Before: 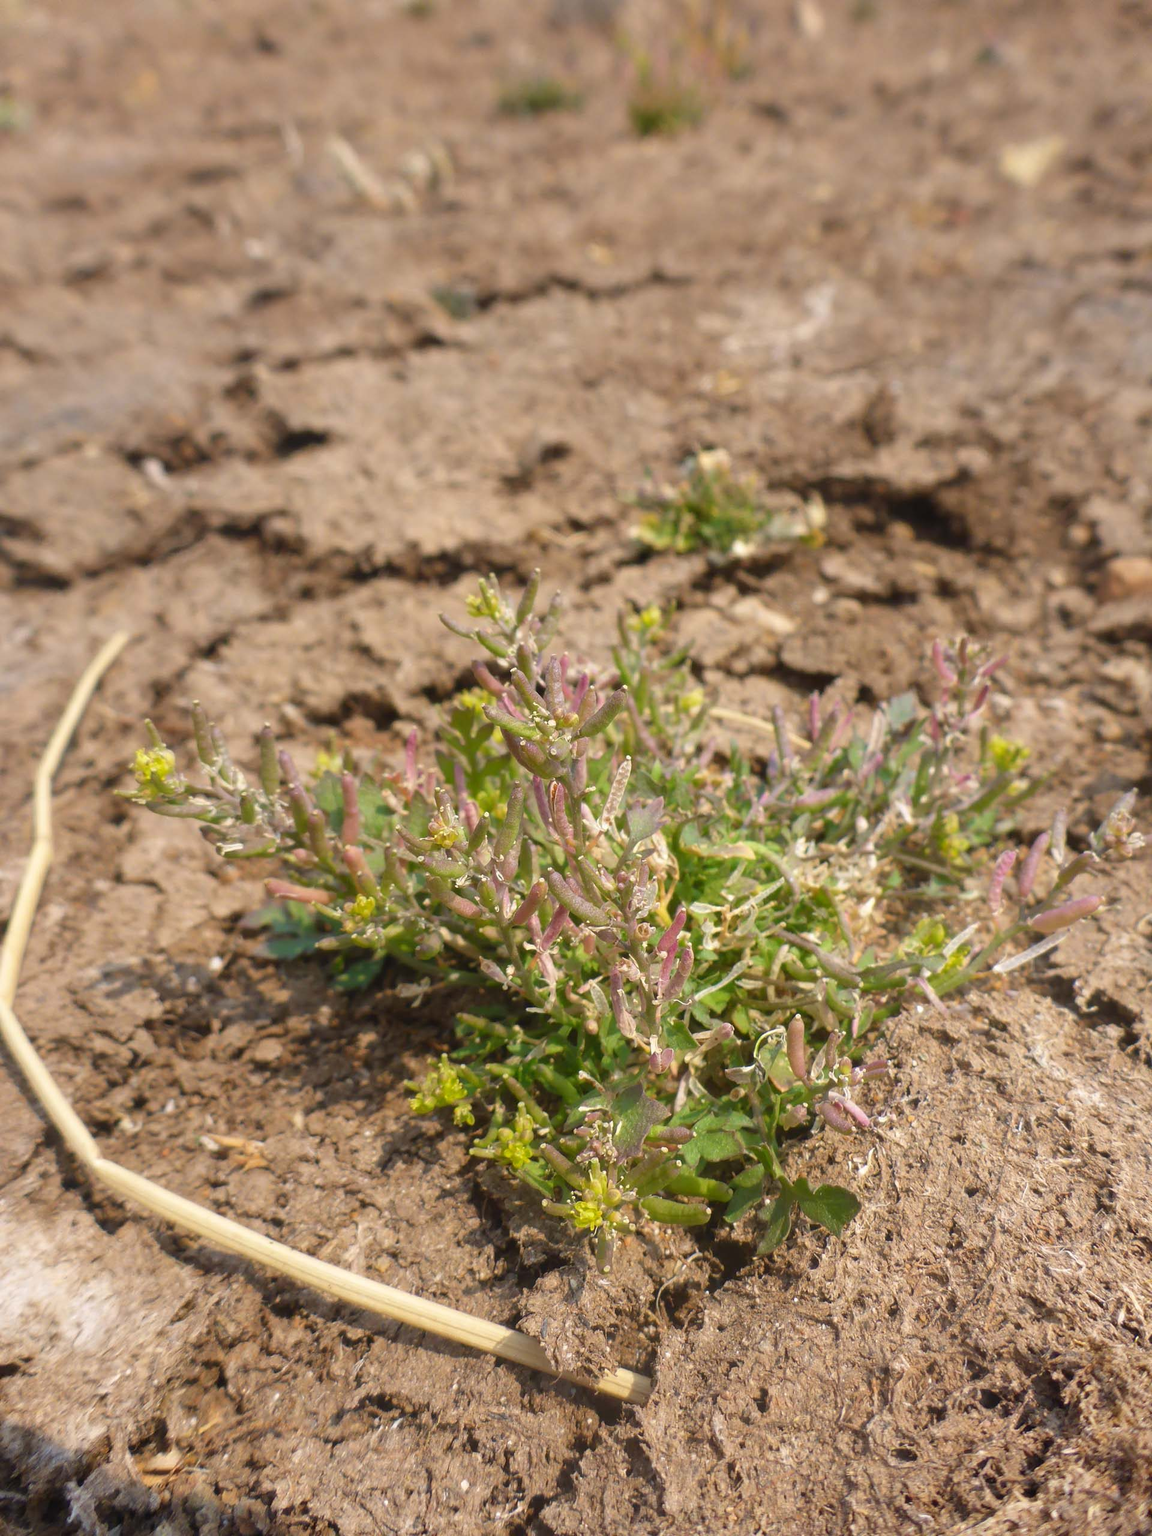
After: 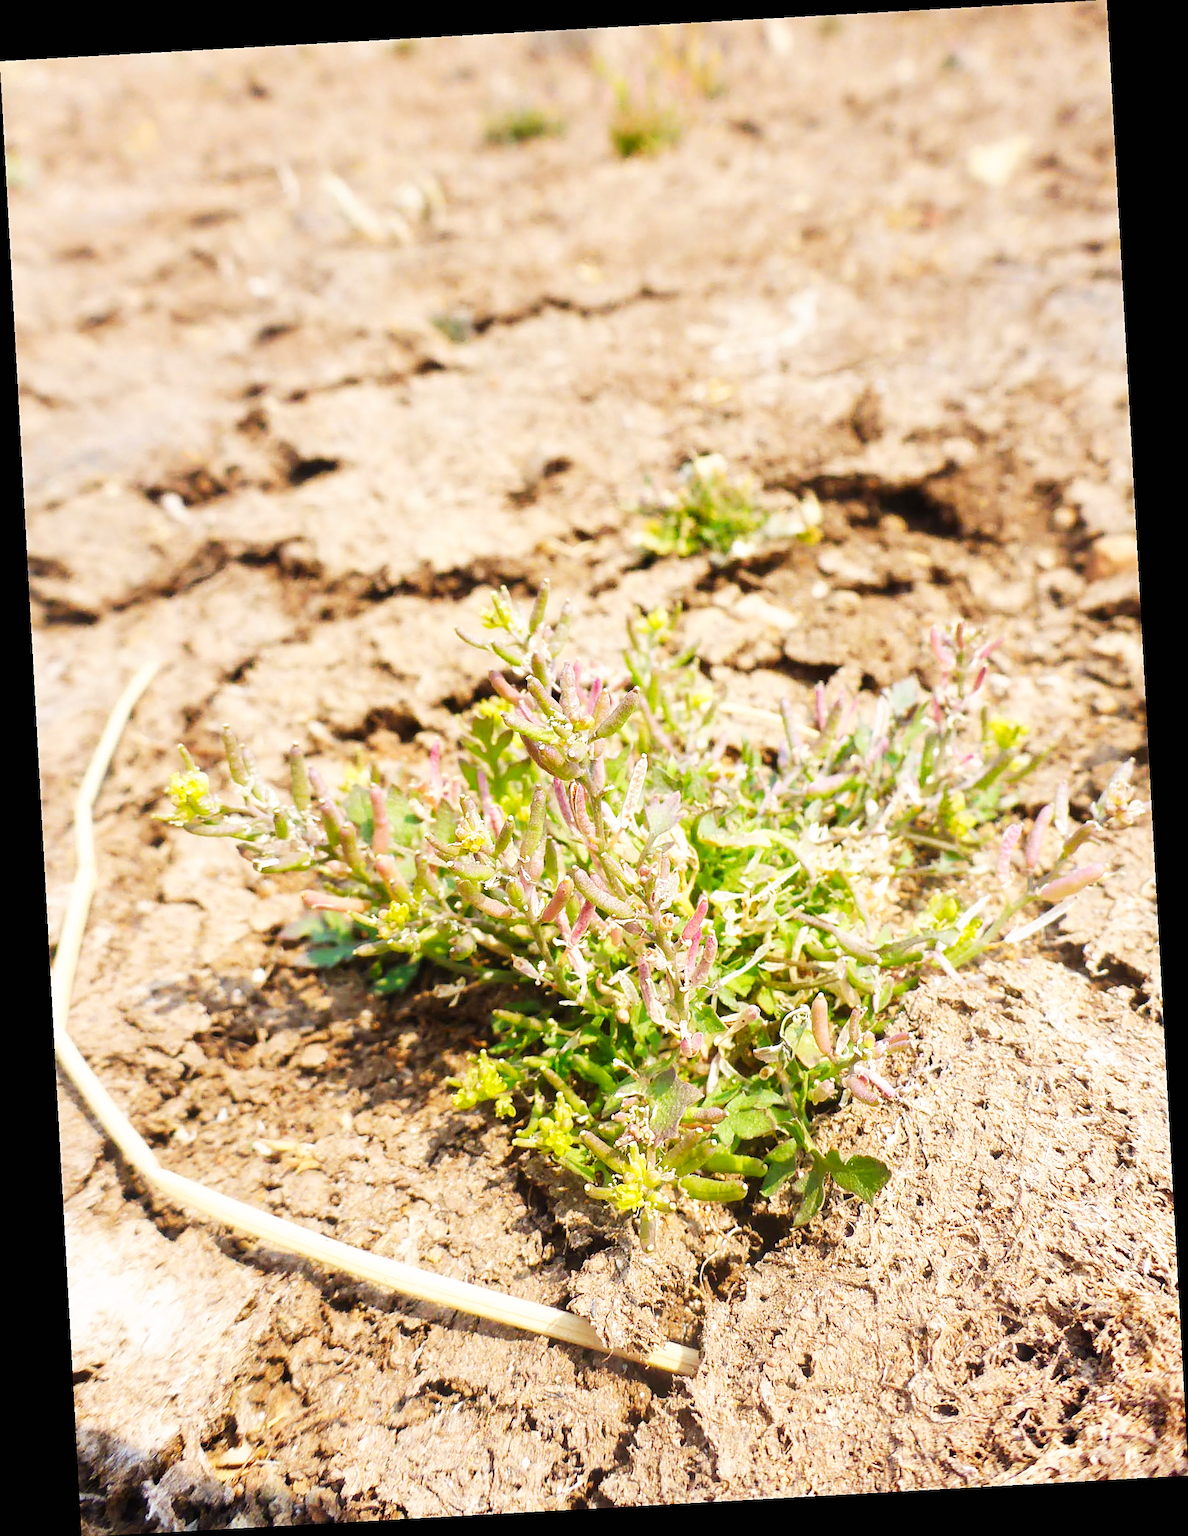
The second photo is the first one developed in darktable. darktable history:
sharpen: on, module defaults
base curve: curves: ch0 [(0, 0) (0.007, 0.004) (0.027, 0.03) (0.046, 0.07) (0.207, 0.54) (0.442, 0.872) (0.673, 0.972) (1, 1)], preserve colors none
rotate and perspective: rotation -3.18°, automatic cropping off
